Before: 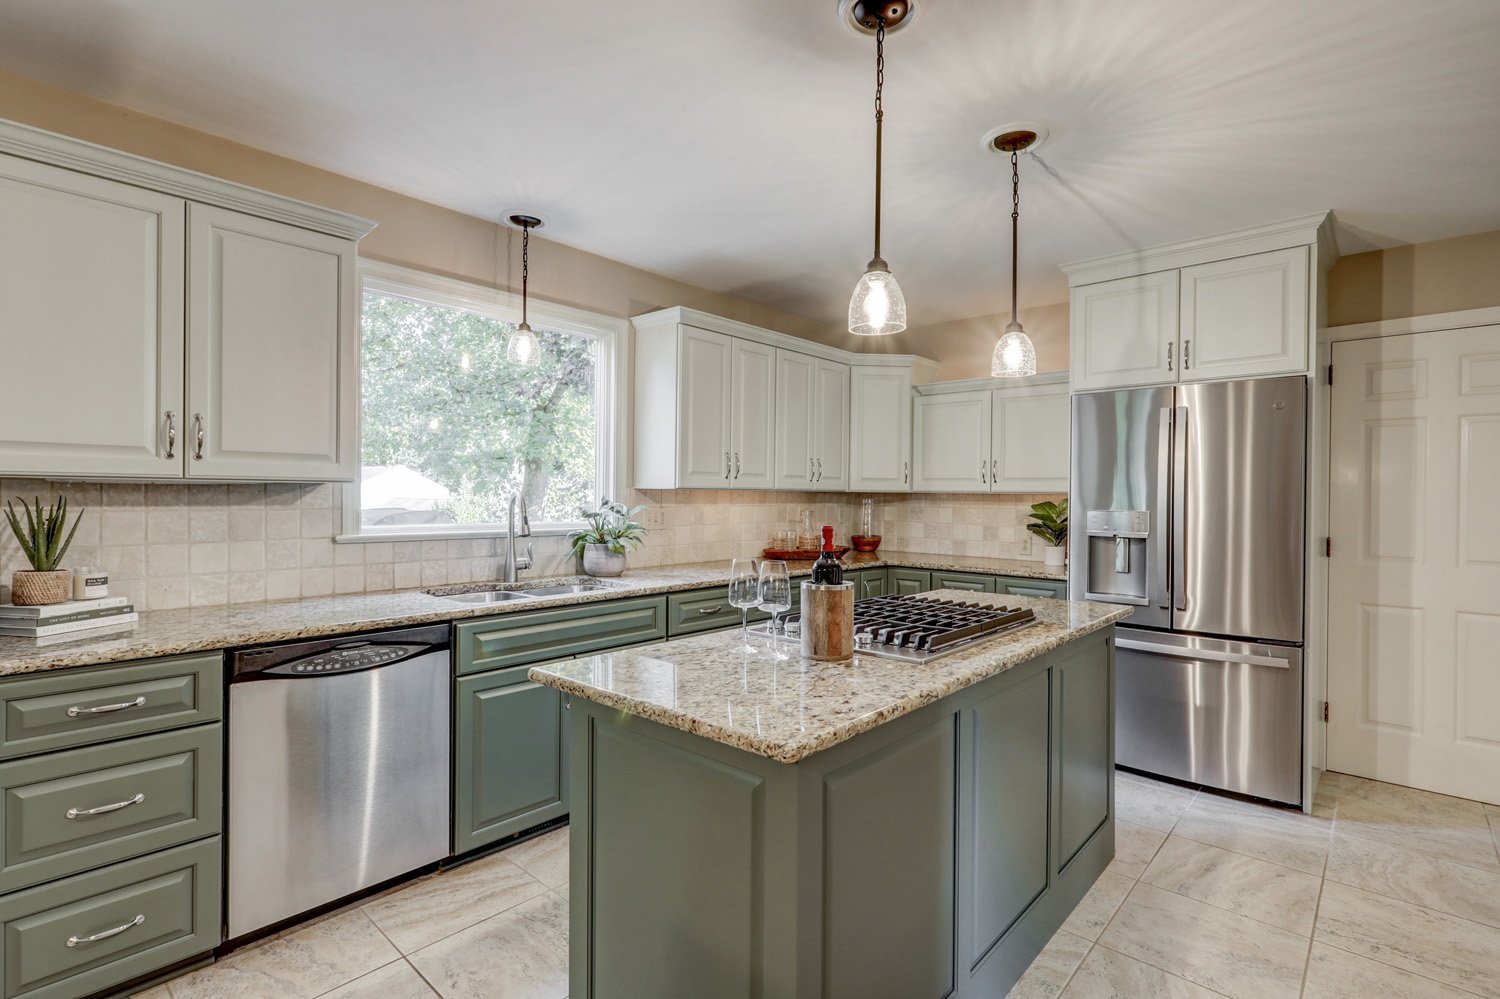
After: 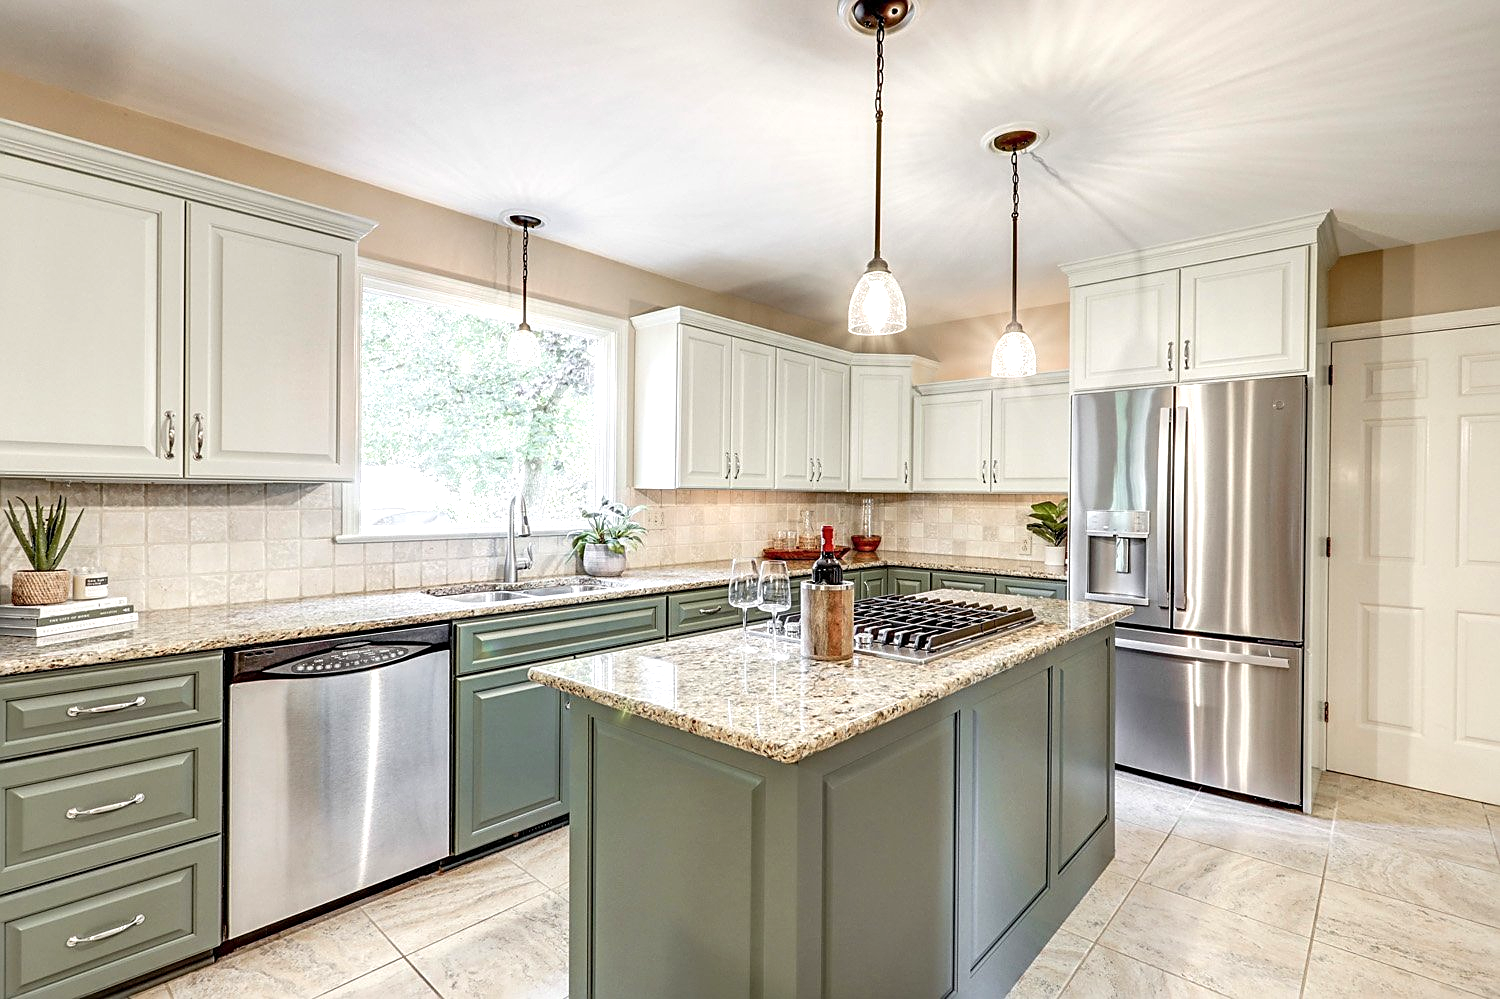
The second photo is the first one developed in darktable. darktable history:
exposure: exposure 0.74 EV, compensate highlight preservation false
sharpen: on, module defaults
